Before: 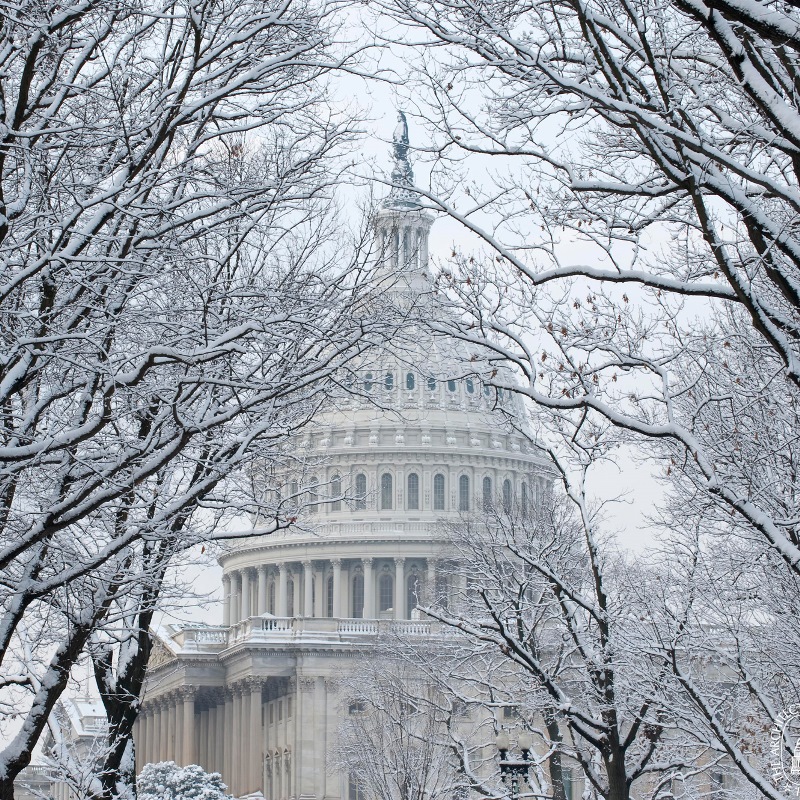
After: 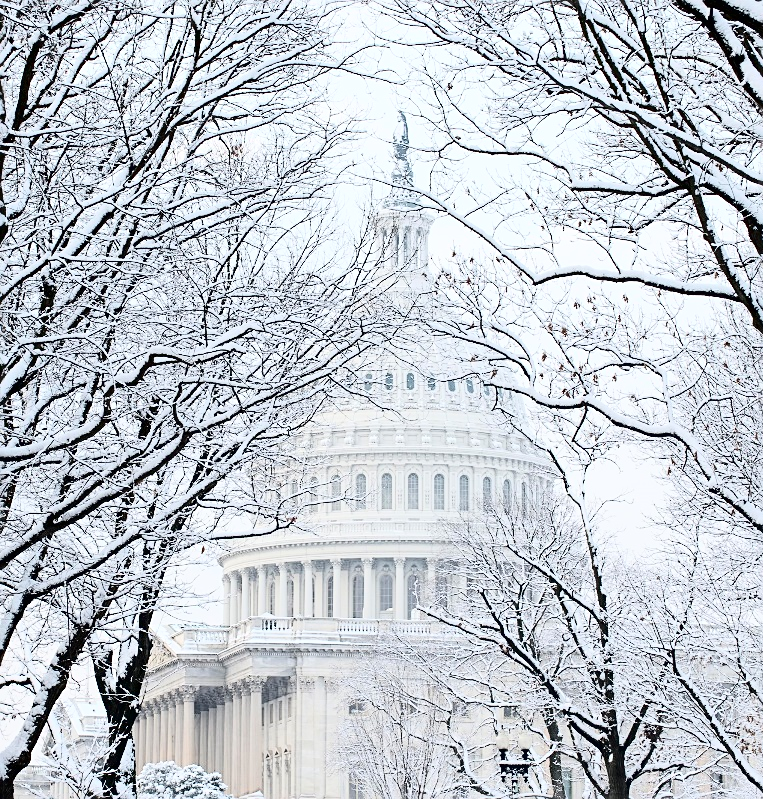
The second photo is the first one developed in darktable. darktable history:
crop: right 4.506%, bottom 0.043%
sharpen: on, module defaults
tone curve: curves: ch0 [(0, 0) (0.004, 0) (0.133, 0.071) (0.325, 0.456) (0.832, 0.957) (1, 1)], color space Lab, independent channels, preserve colors none
